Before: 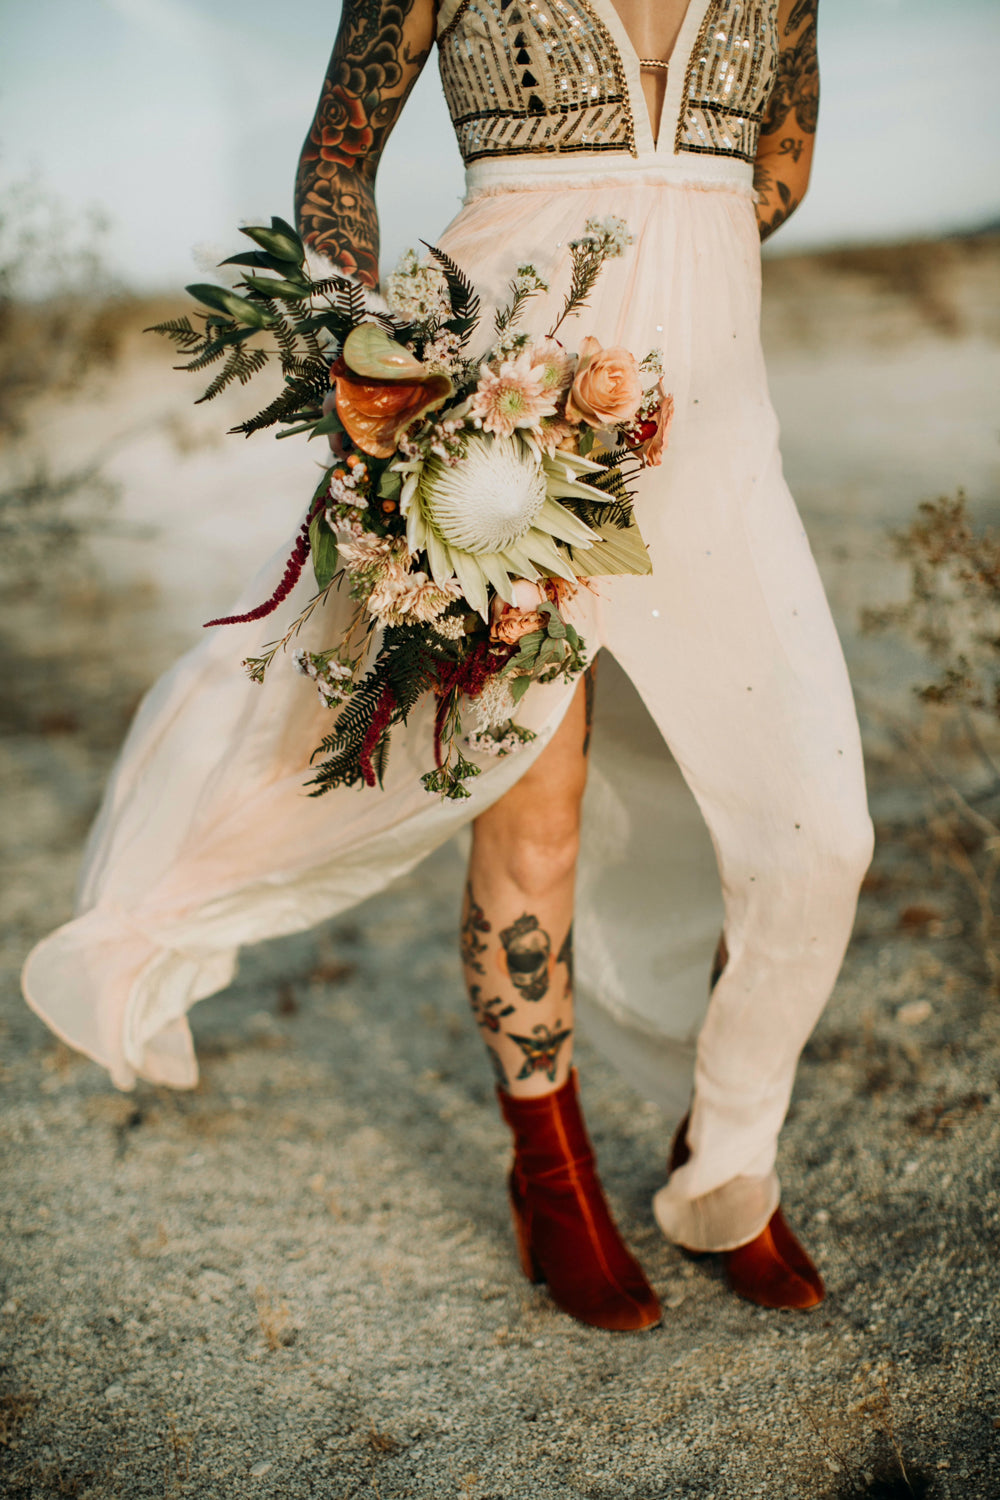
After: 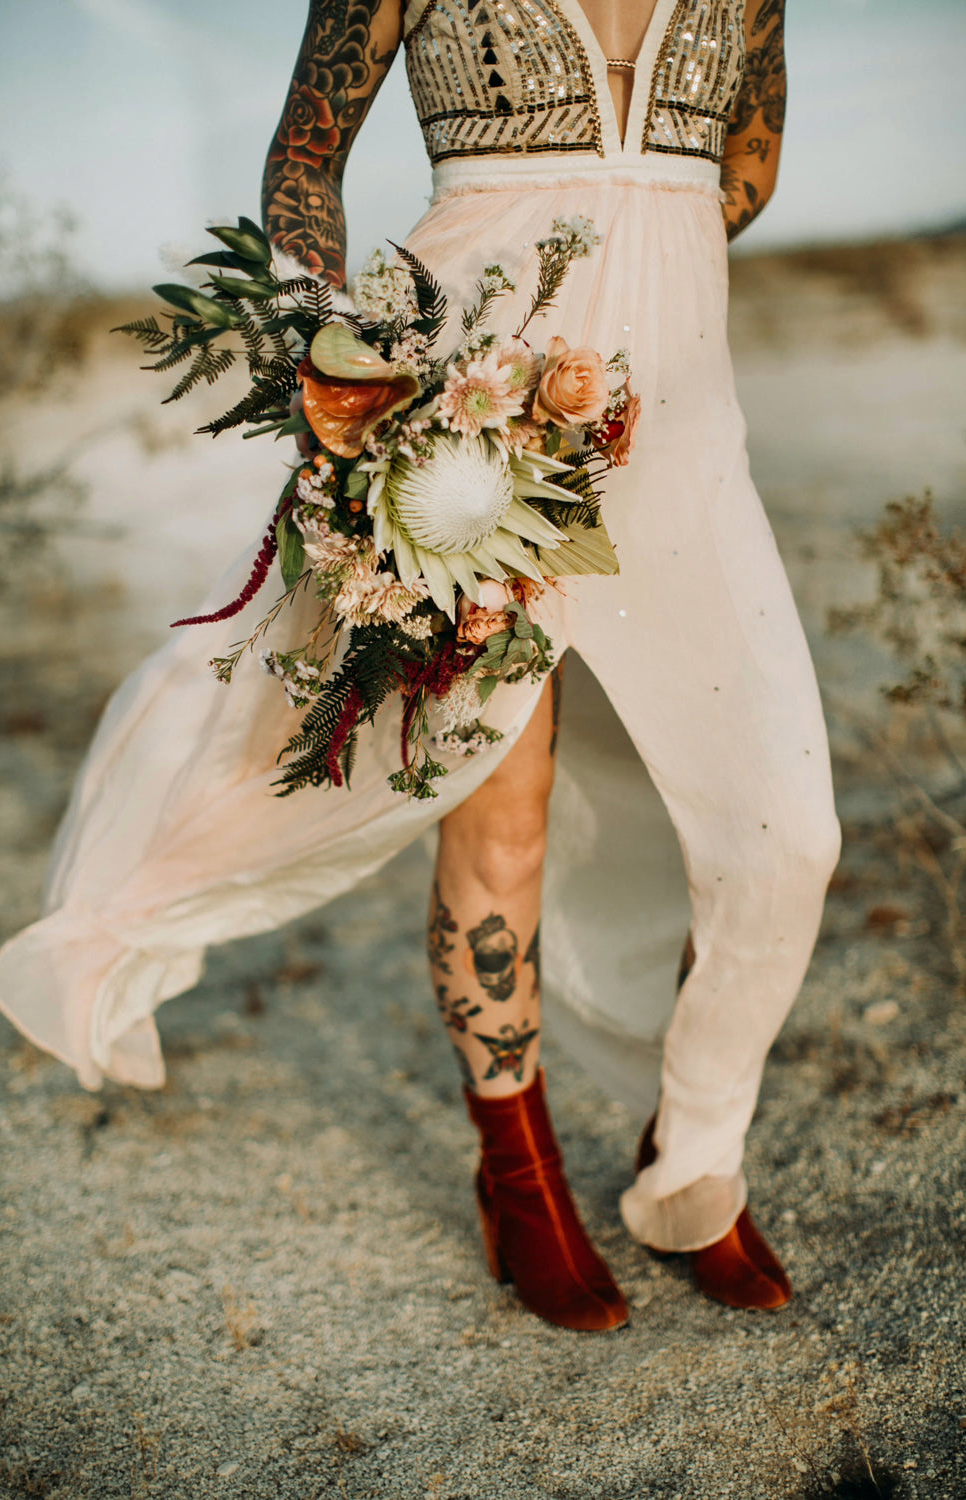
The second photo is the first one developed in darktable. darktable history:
shadows and highlights: highlights color adjustment 89.31%, low approximation 0.01, soften with gaussian
crop and rotate: left 3.399%
